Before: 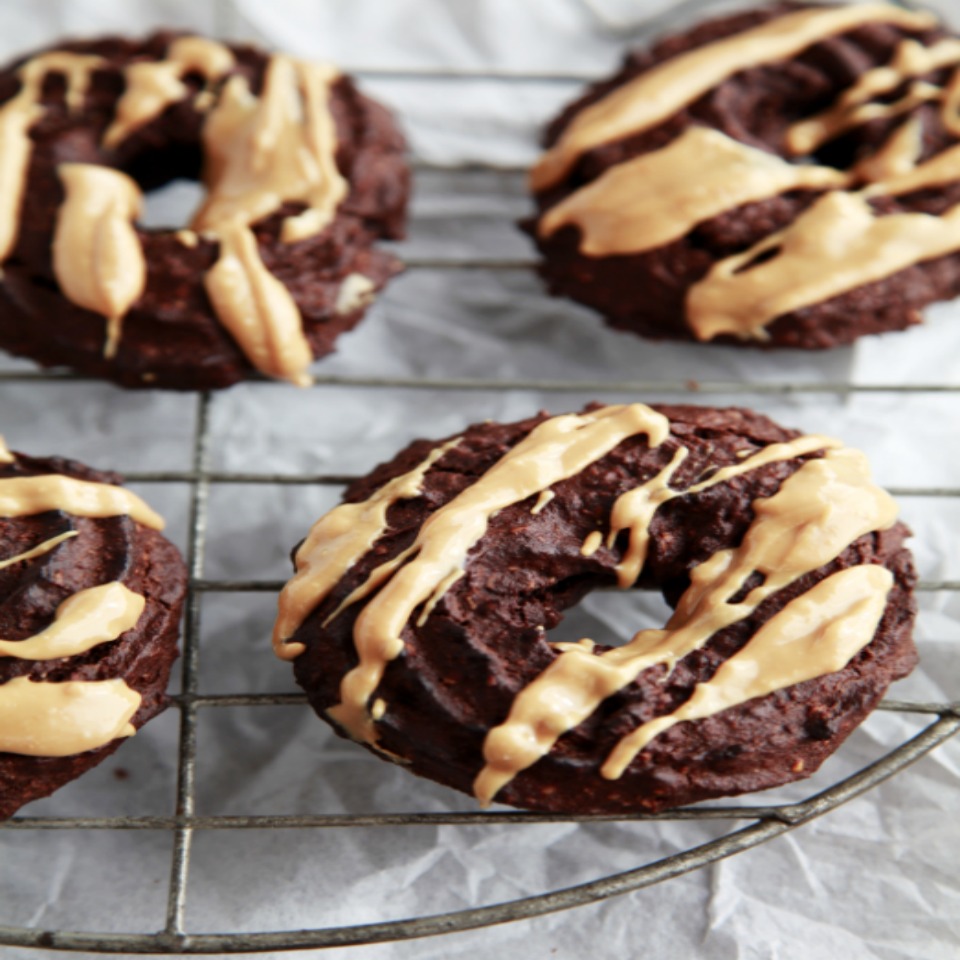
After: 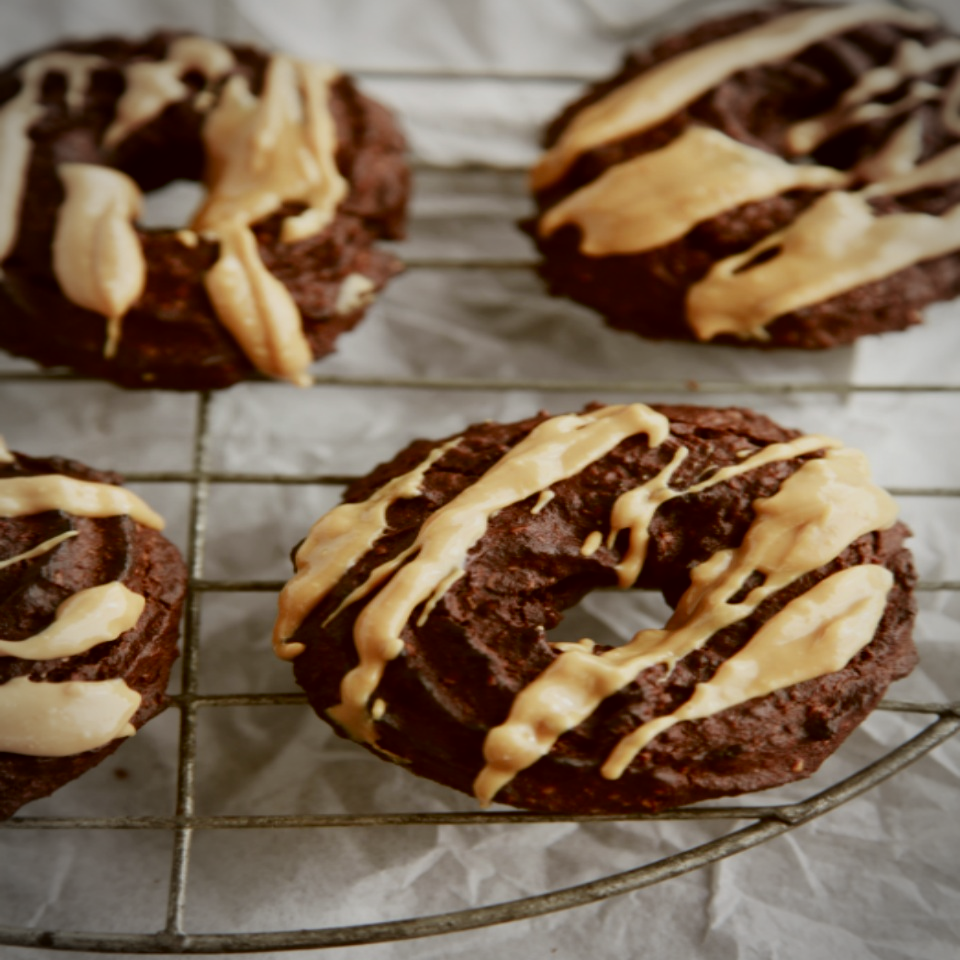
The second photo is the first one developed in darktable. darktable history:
vignetting: automatic ratio true
exposure: exposure -0.462 EV, compensate highlight preservation false
color correction: highlights a* -0.482, highlights b* 0.161, shadows a* 4.66, shadows b* 20.72
